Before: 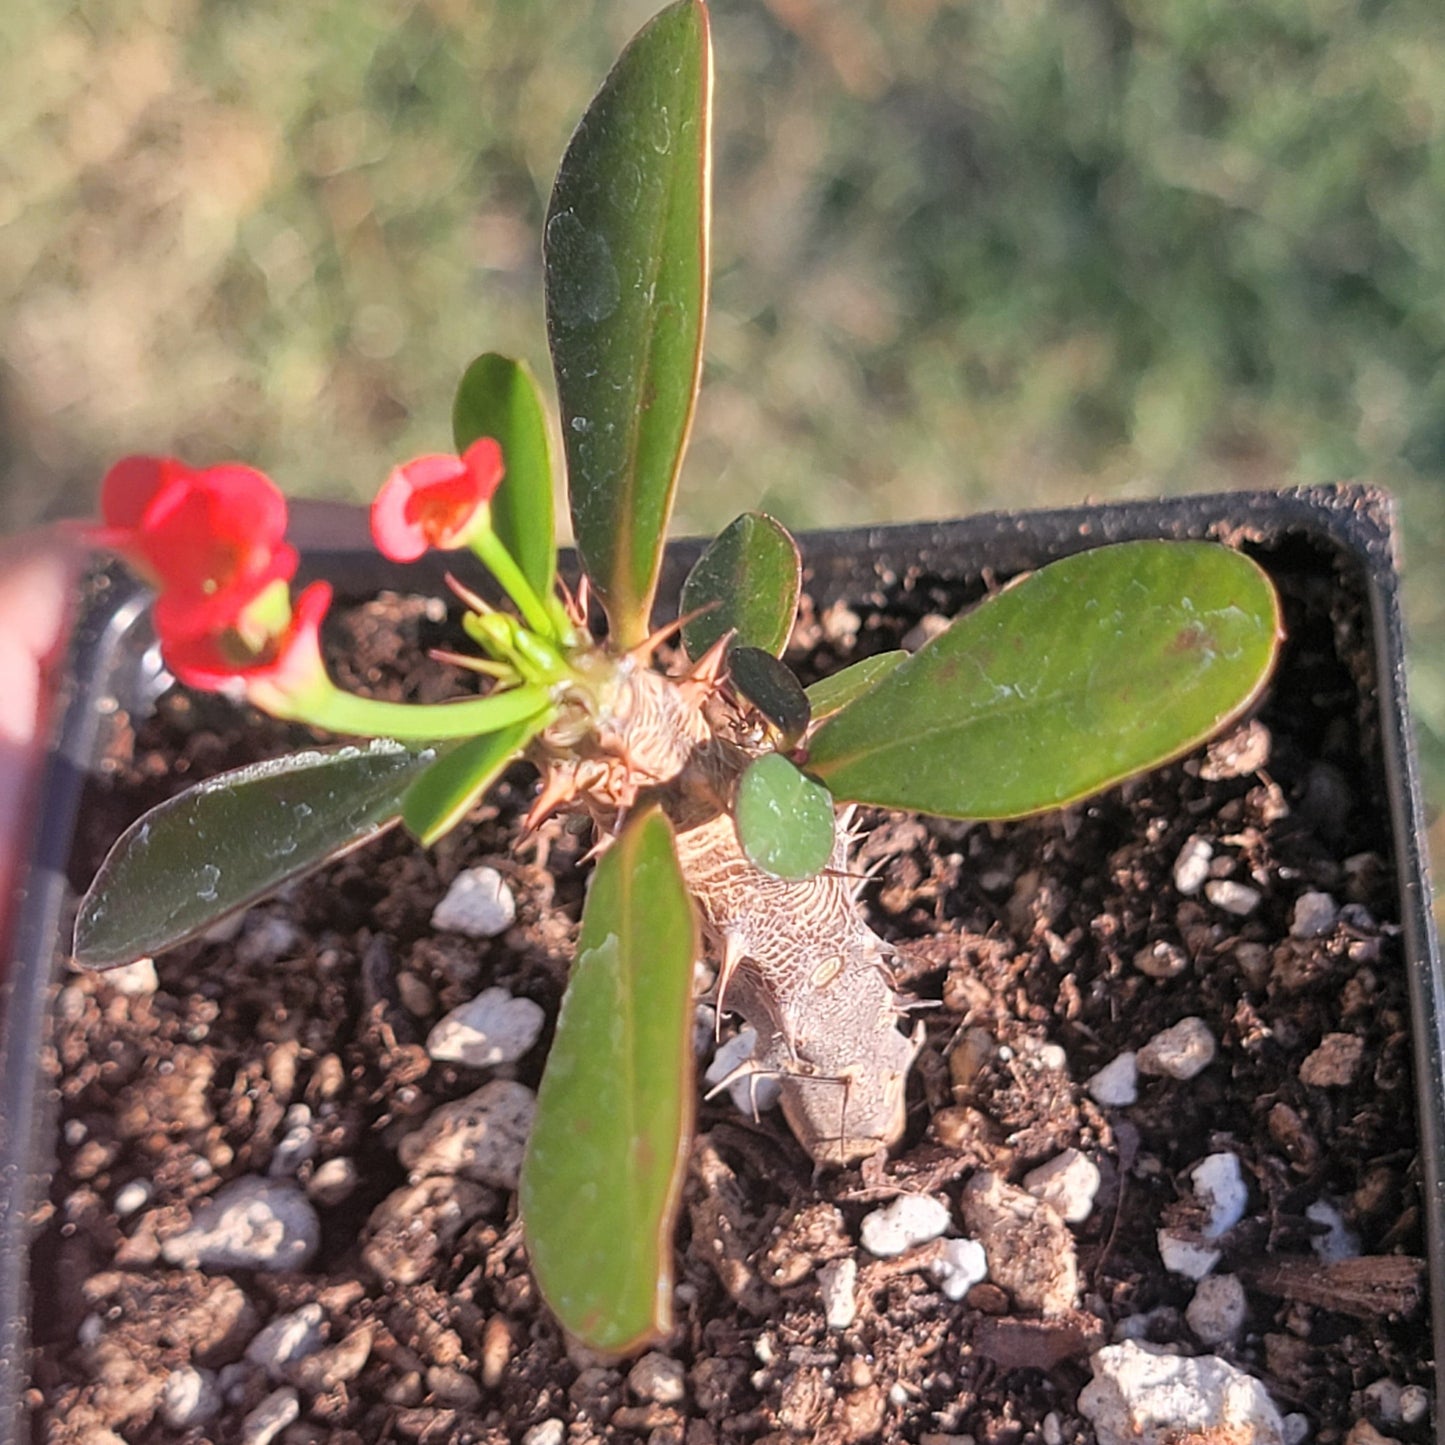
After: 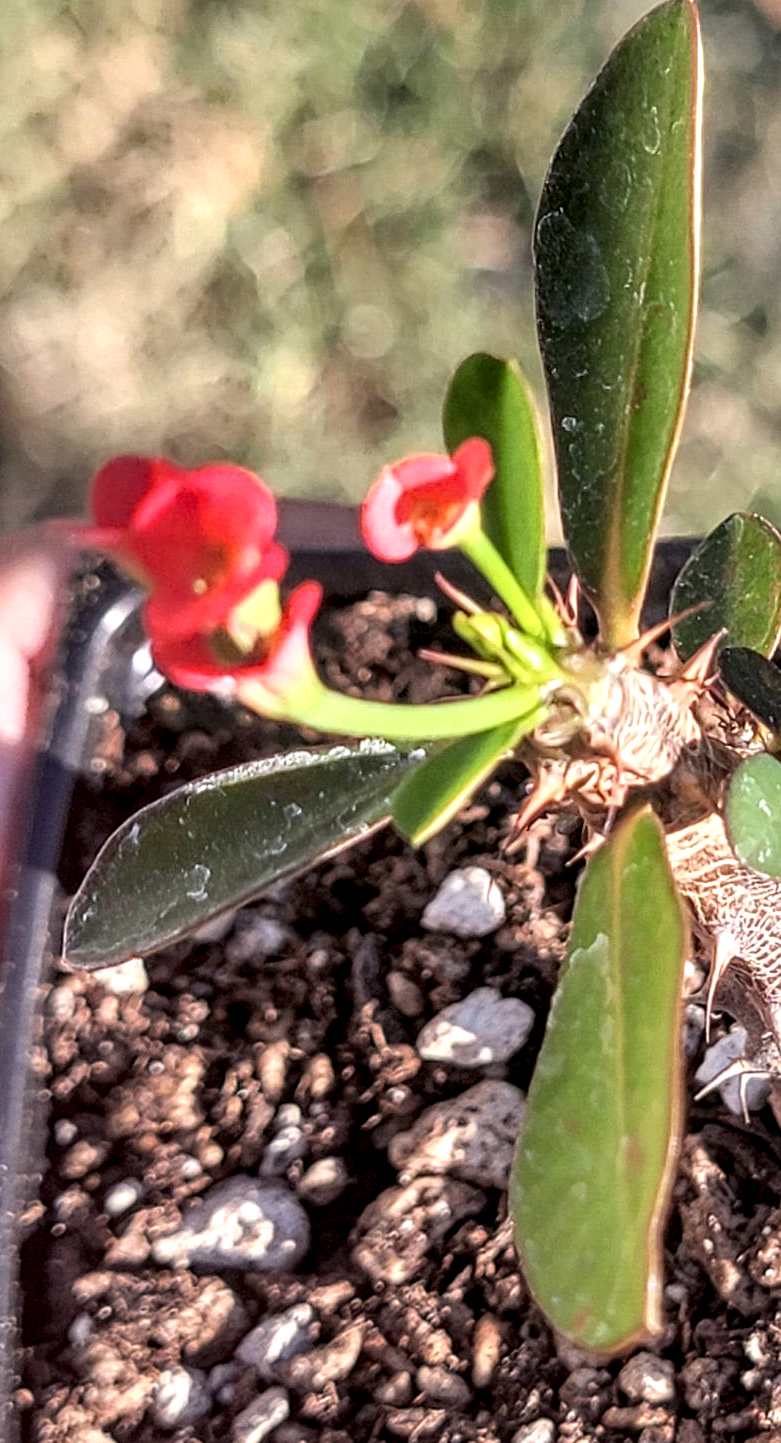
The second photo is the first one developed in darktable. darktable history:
crop: left 0.739%, right 45.154%, bottom 0.089%
local contrast: highlights 18%, detail 186%
